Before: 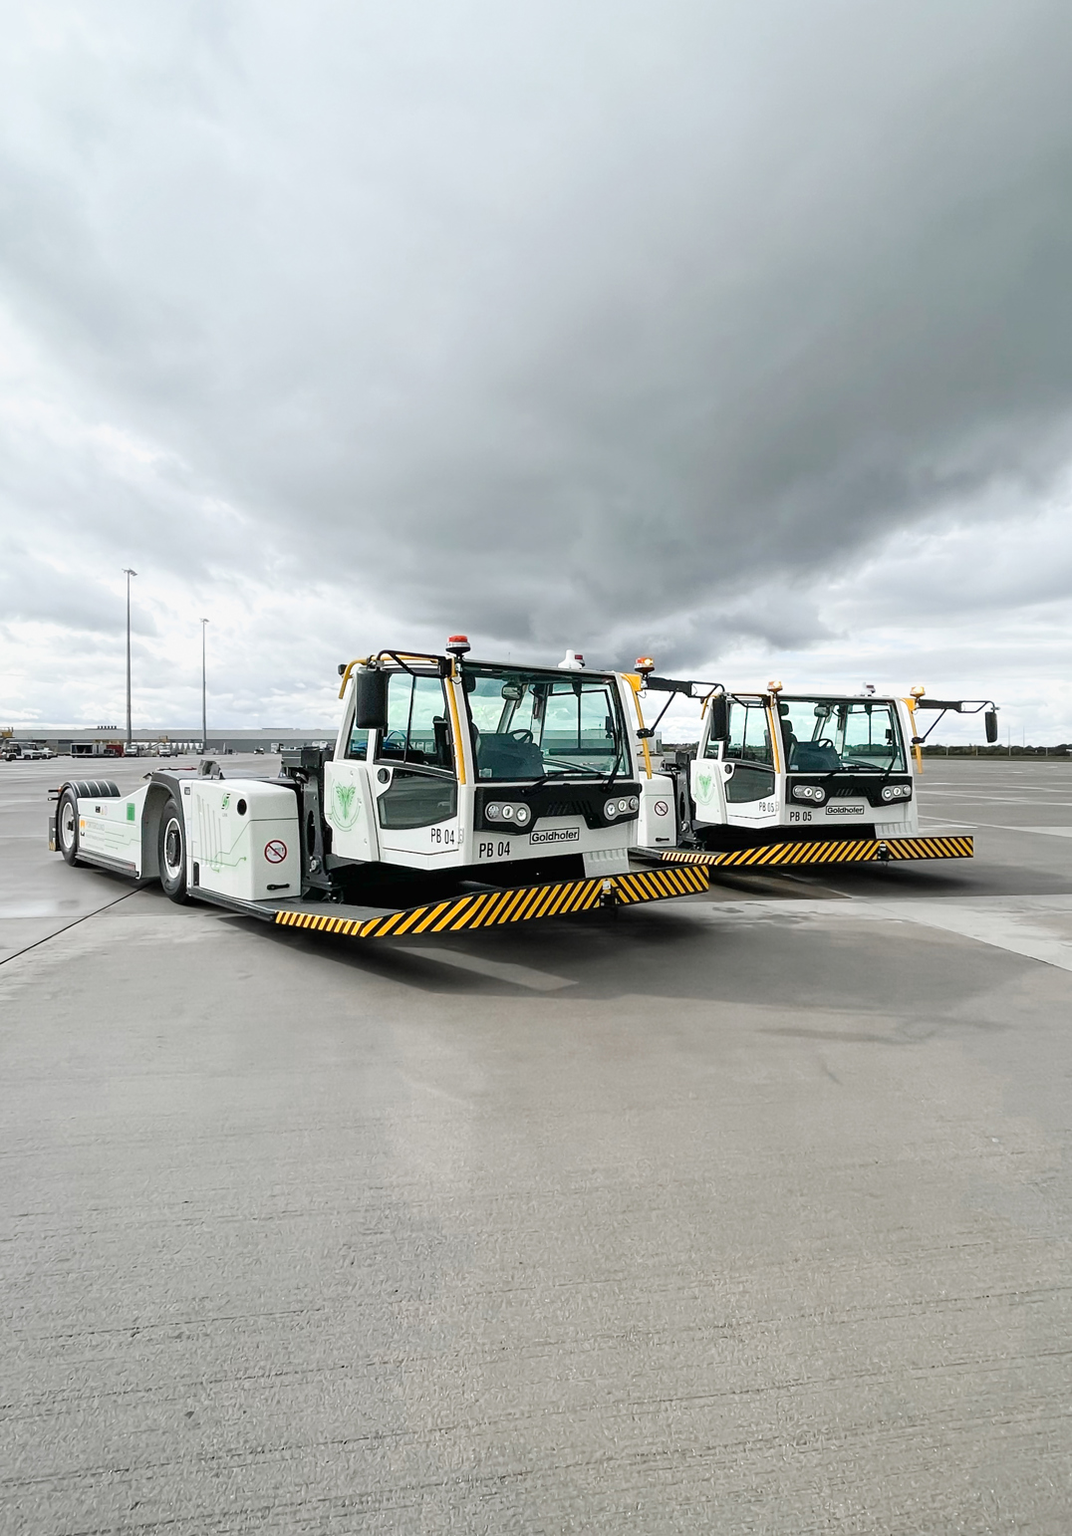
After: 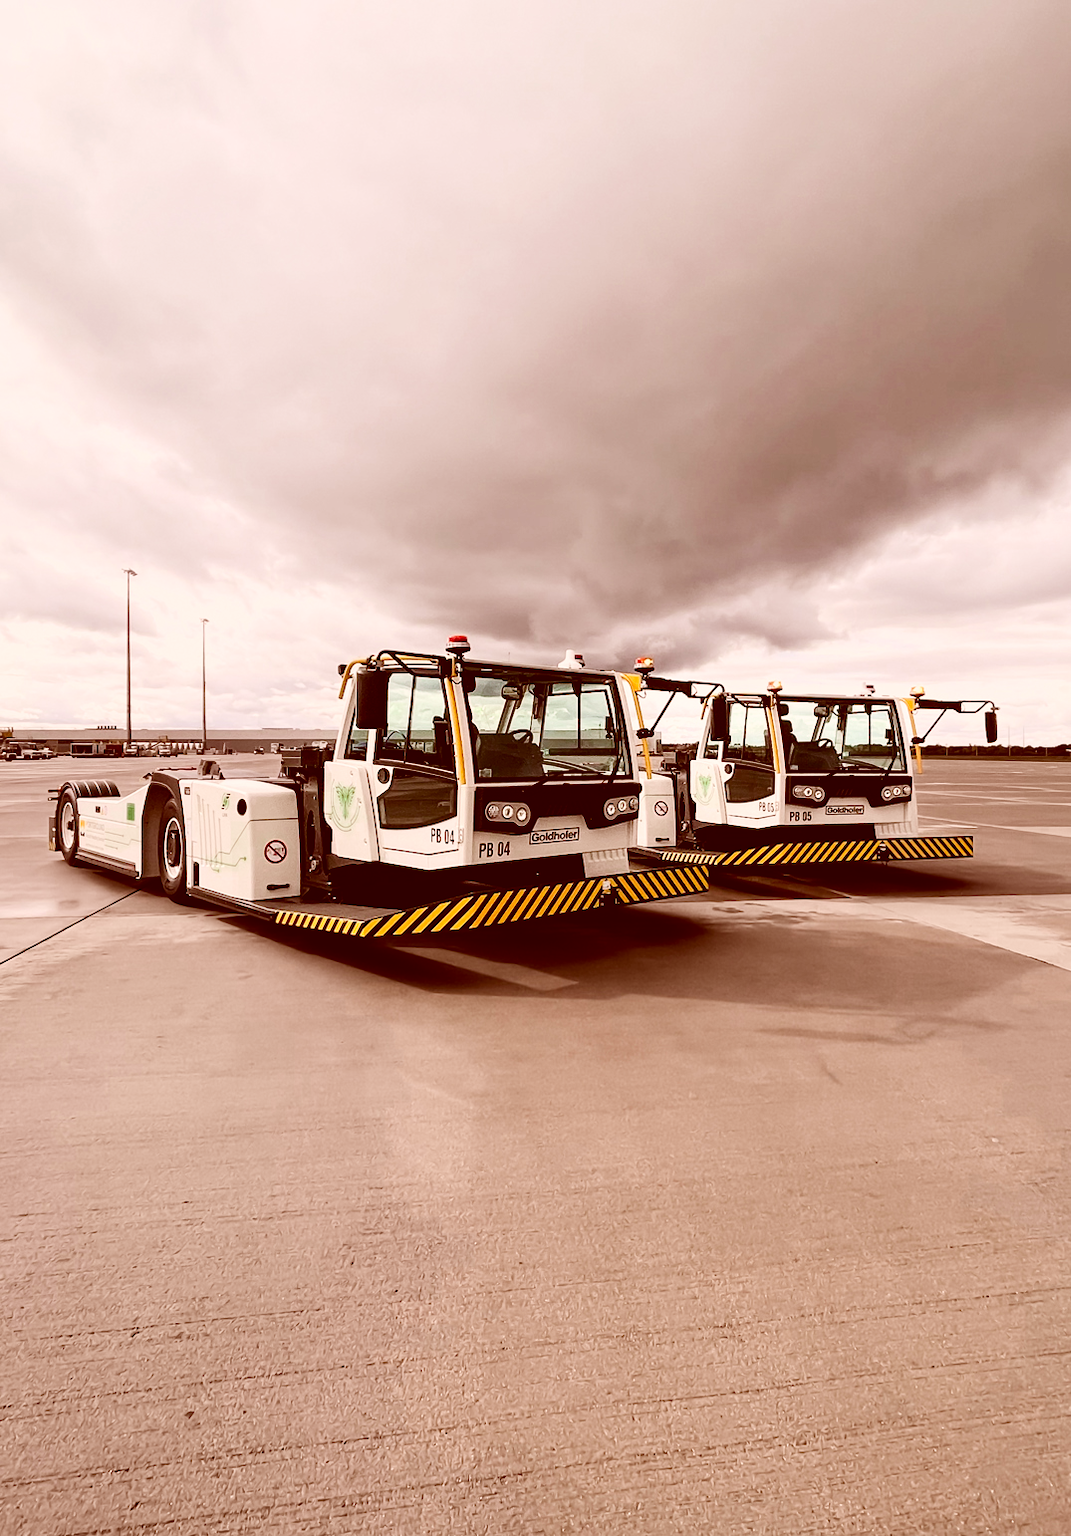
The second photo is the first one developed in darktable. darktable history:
color correction: highlights a* 9.08, highlights b* 8.76, shadows a* 39.81, shadows b* 39.51, saturation 0.813
contrast brightness saturation: contrast 0.211, brightness -0.113, saturation 0.214
